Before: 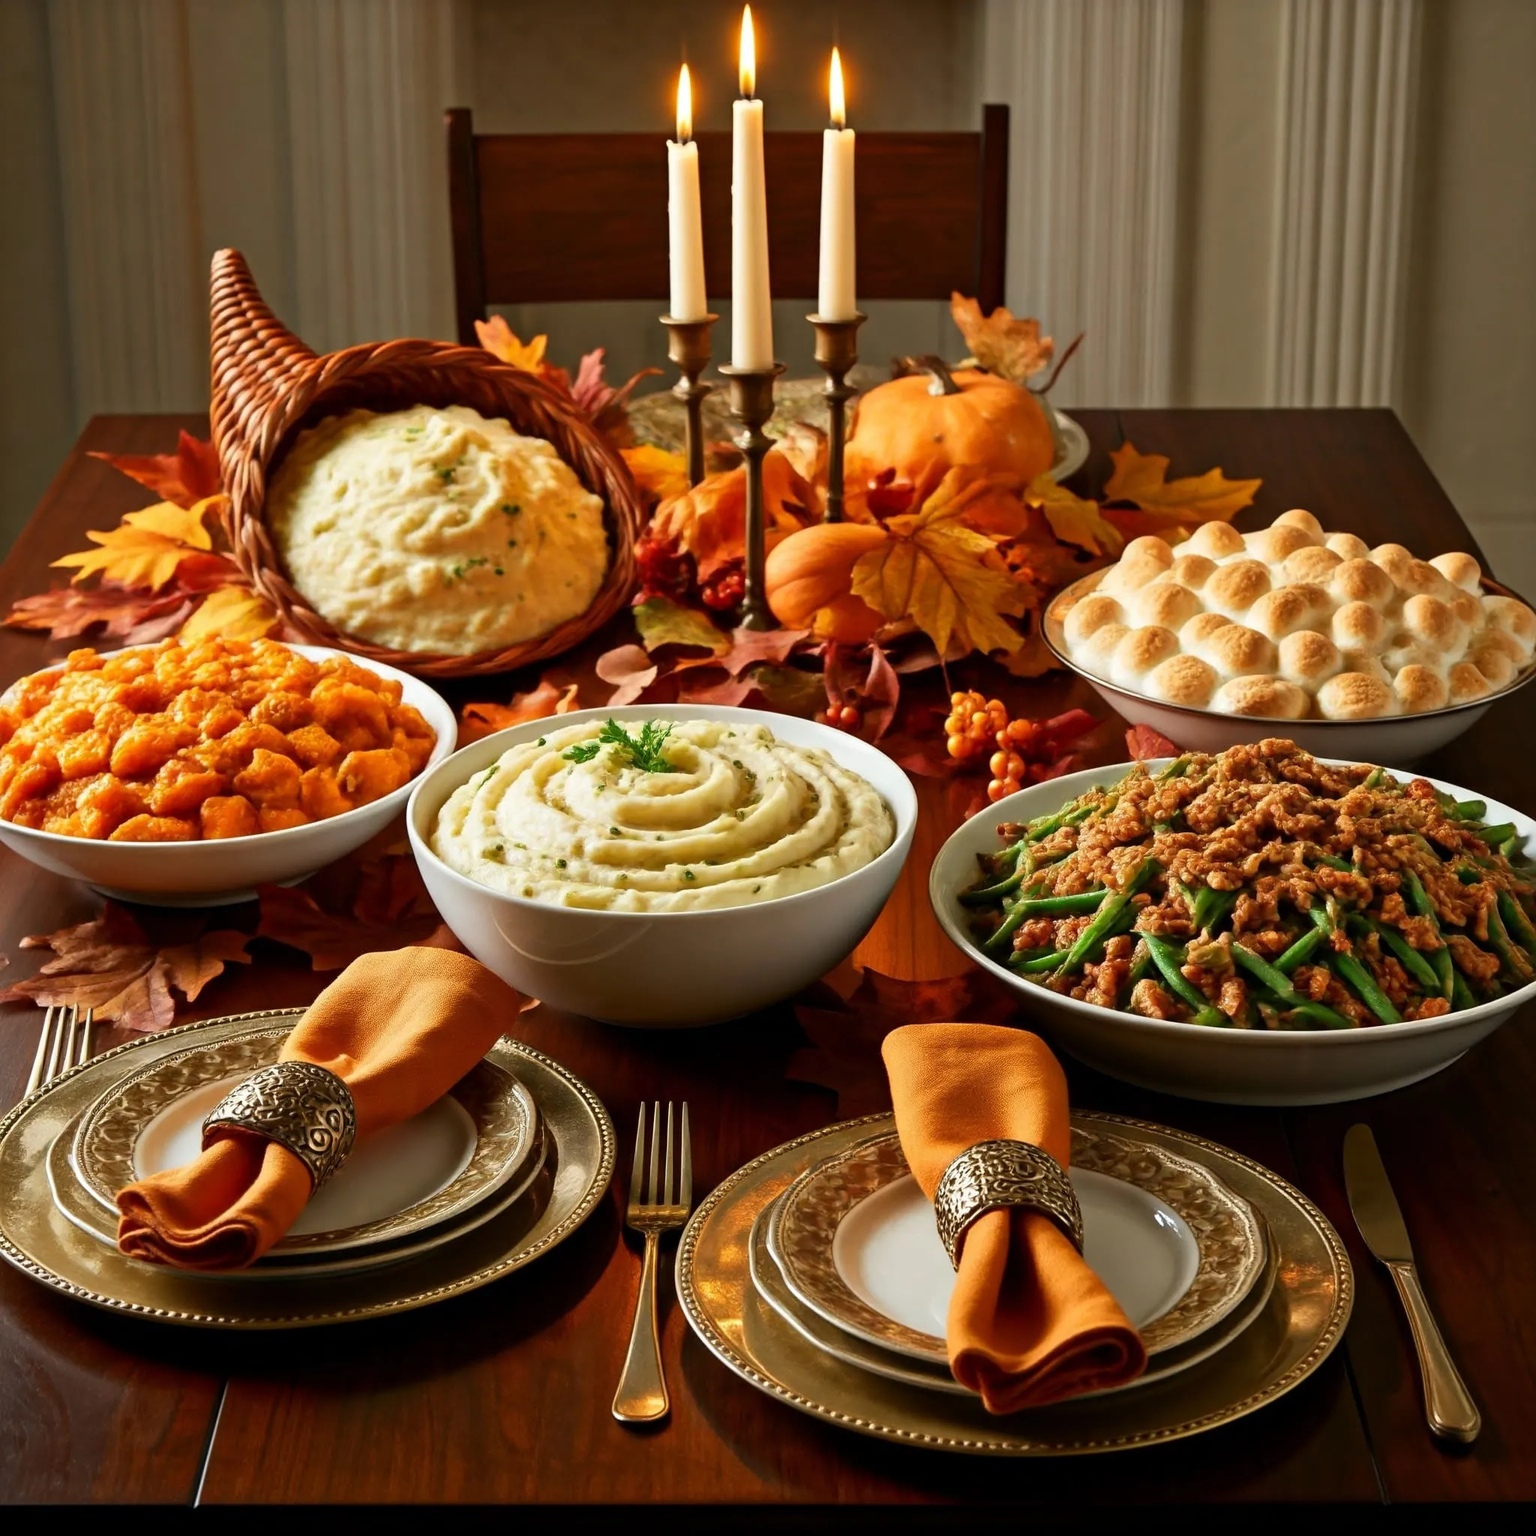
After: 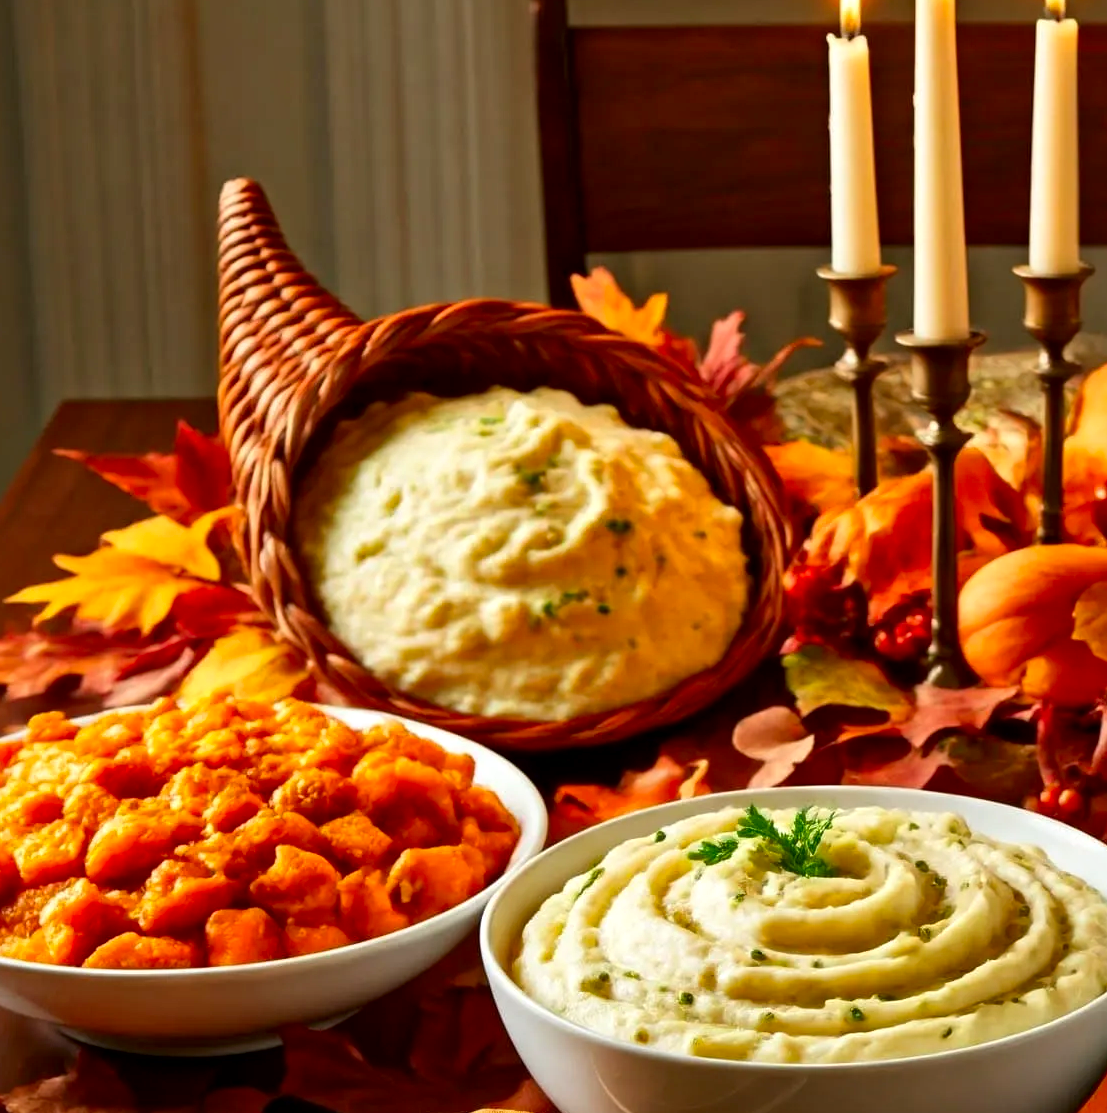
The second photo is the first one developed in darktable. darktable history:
local contrast: mode bilateral grid, contrast 20, coarseness 50, detail 147%, midtone range 0.2
color correction: highlights b* 0.028, saturation 1.26
crop and rotate: left 3.053%, top 7.494%, right 42.858%, bottom 38.155%
